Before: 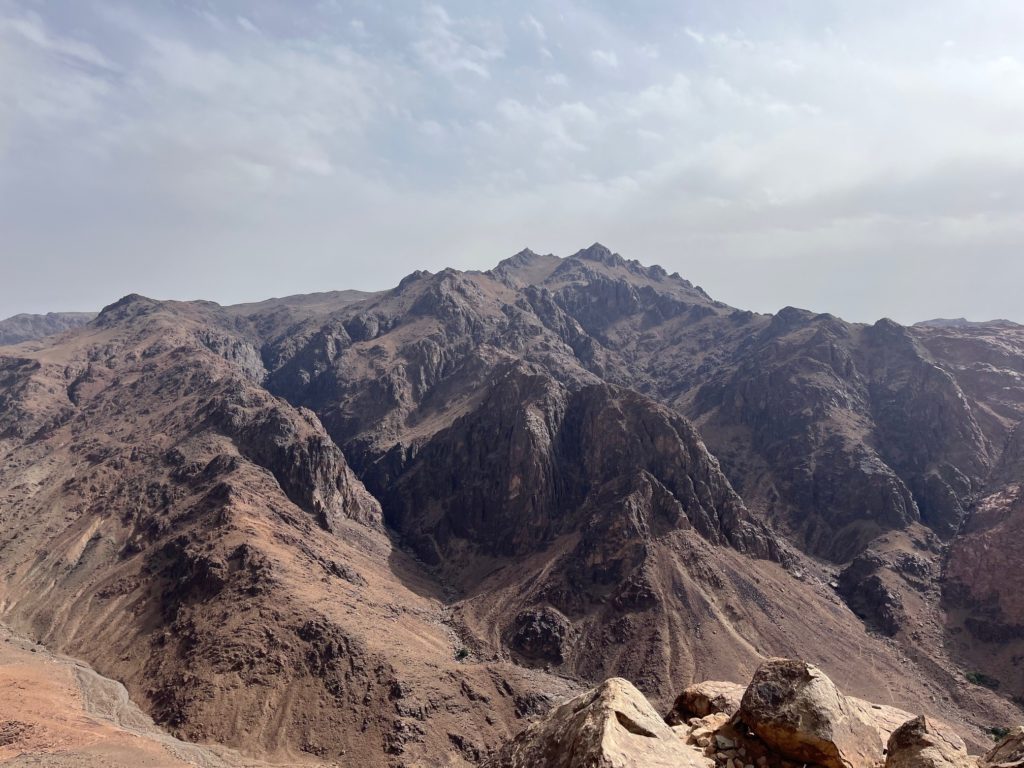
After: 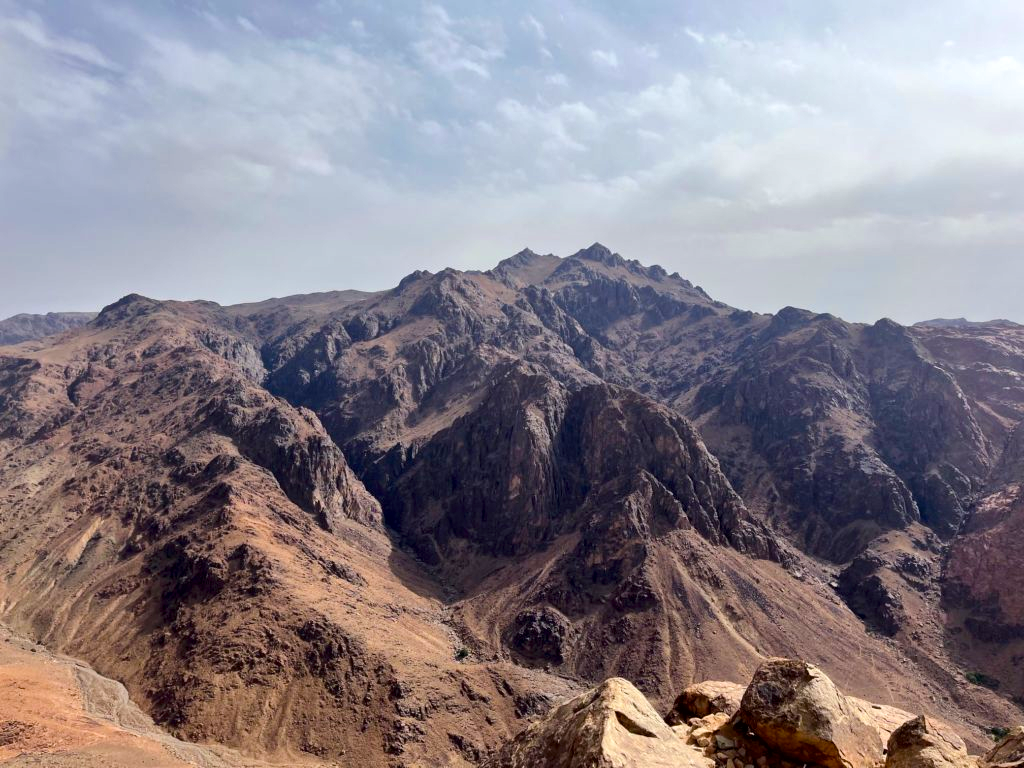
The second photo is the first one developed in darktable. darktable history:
velvia: strength 32%, mid-tones bias 0.2
local contrast: mode bilateral grid, contrast 20, coarseness 50, detail 150%, midtone range 0.2
